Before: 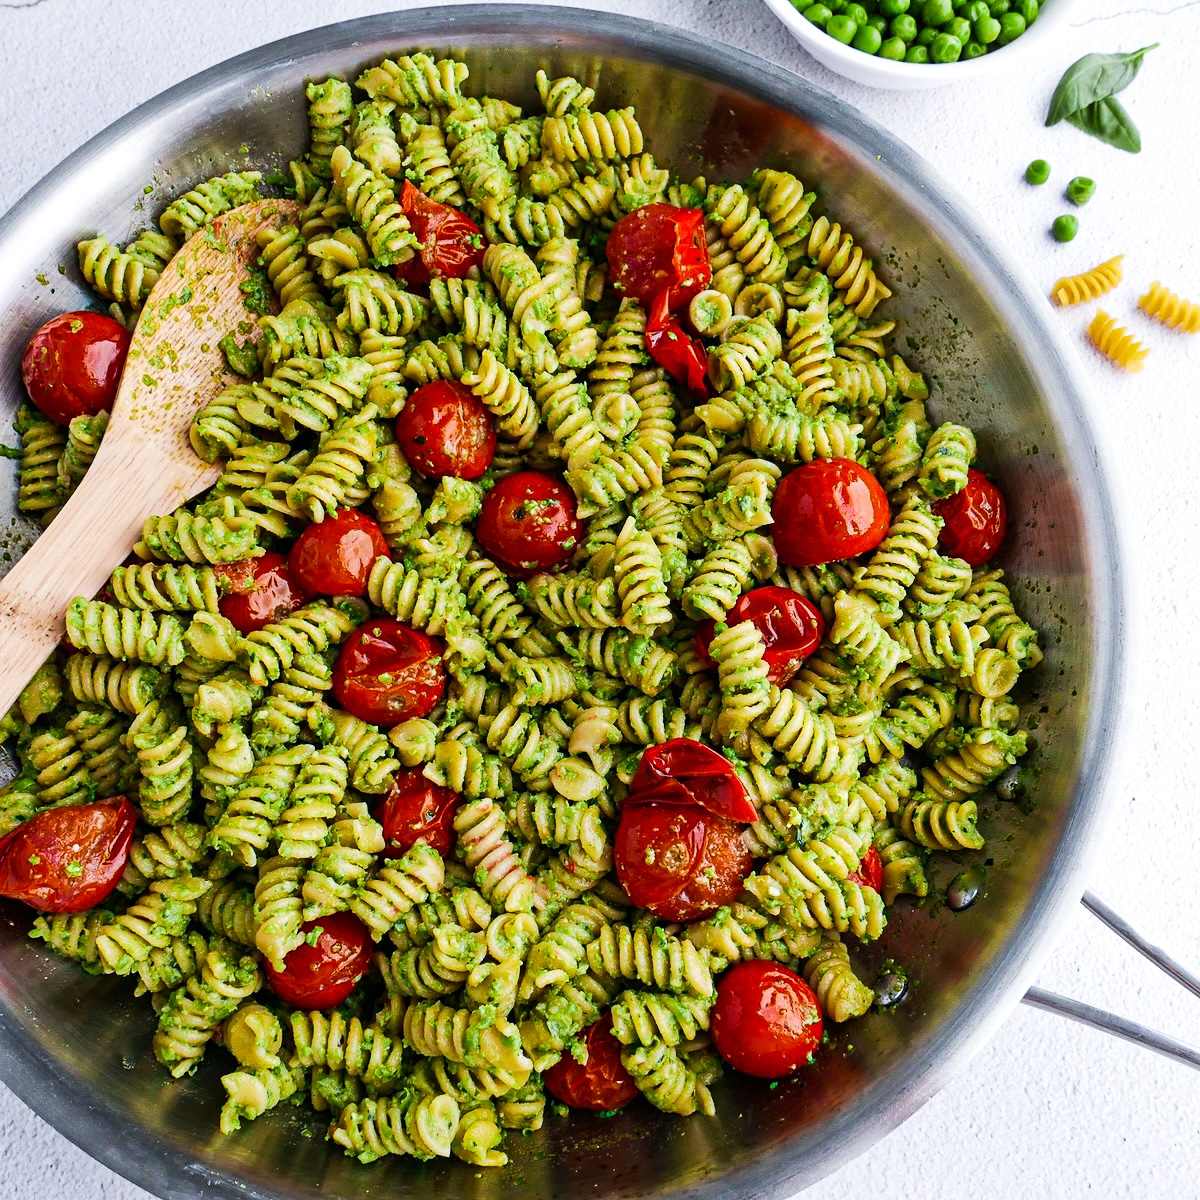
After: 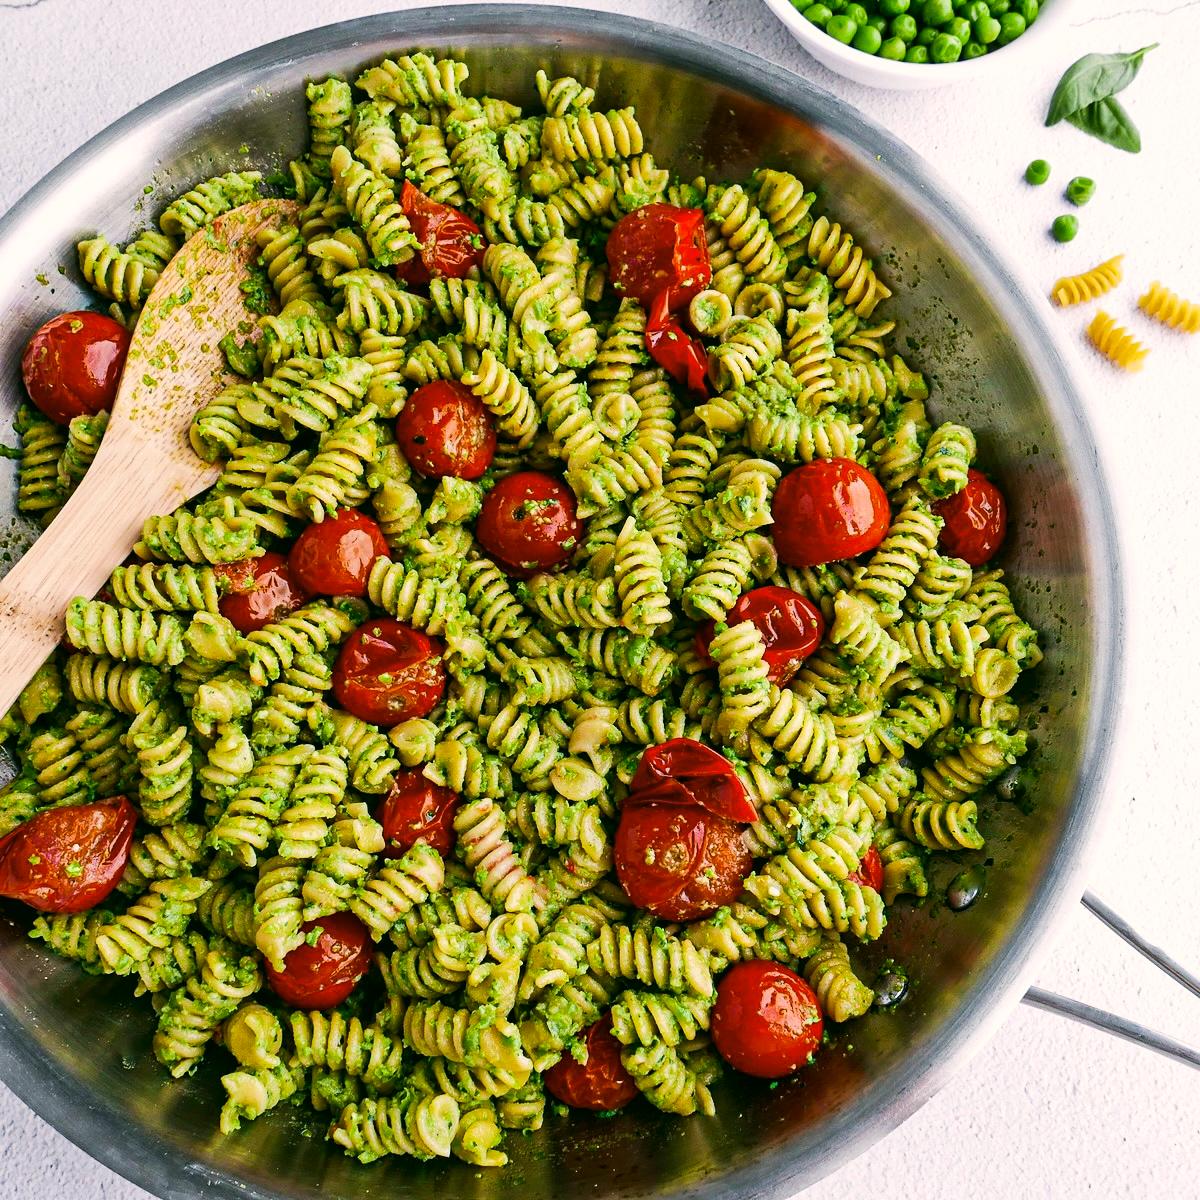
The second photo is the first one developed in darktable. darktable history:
color correction: highlights a* 4.4, highlights b* 4.98, shadows a* -8.01, shadows b* 4.68
